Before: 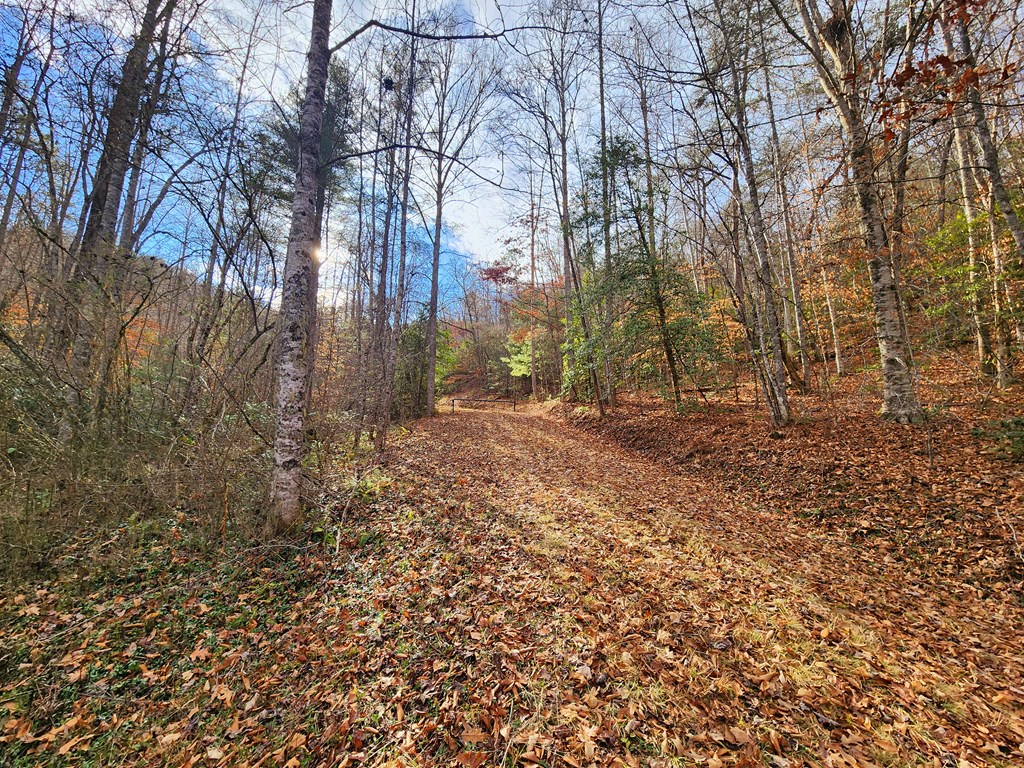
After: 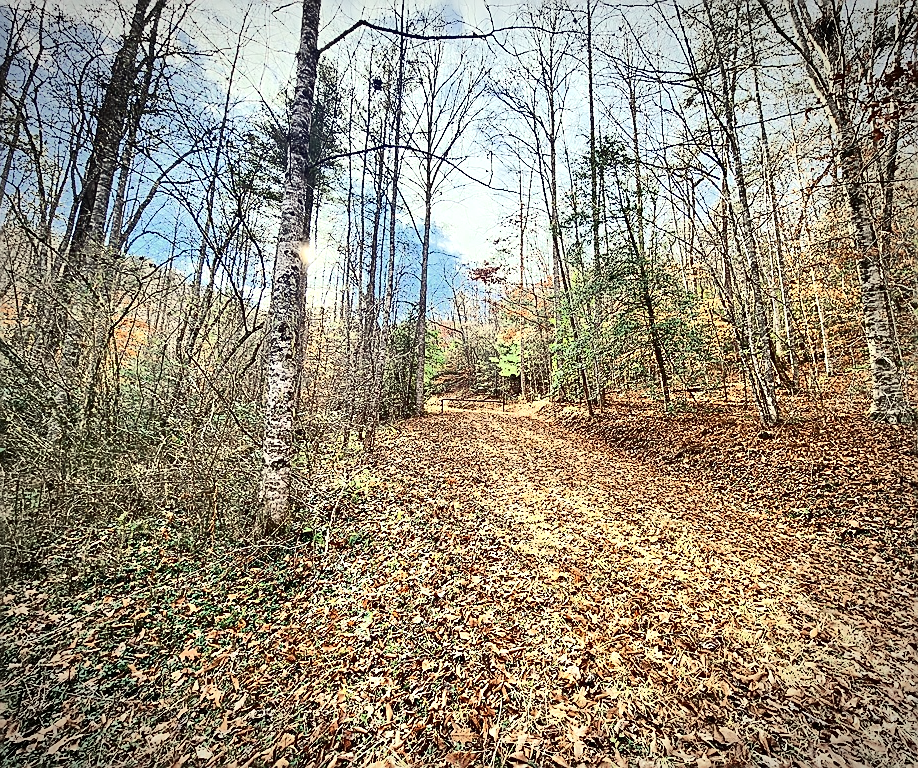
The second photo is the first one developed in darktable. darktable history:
sharpen: radius 1.355, amount 1.255, threshold 0.789
color zones: curves: ch0 [(0, 0.5) (0.125, 0.4) (0.25, 0.5) (0.375, 0.4) (0.5, 0.4) (0.625, 0.35) (0.75, 0.35) (0.875, 0.5)]; ch1 [(0, 0.35) (0.125, 0.45) (0.25, 0.35) (0.375, 0.35) (0.5, 0.35) (0.625, 0.35) (0.75, 0.45) (0.875, 0.35)]; ch2 [(0, 0.6) (0.125, 0.5) (0.25, 0.5) (0.375, 0.6) (0.5, 0.6) (0.625, 0.5) (0.75, 0.5) (0.875, 0.5)]
crop and rotate: left 1.113%, right 9.185%
color correction: highlights a* -5.88, highlights b* 10.73
exposure: black level correction 0, exposure 0.948 EV, compensate highlight preservation false
vignetting: automatic ratio true
contrast brightness saturation: contrast 0.495, saturation -0.104
